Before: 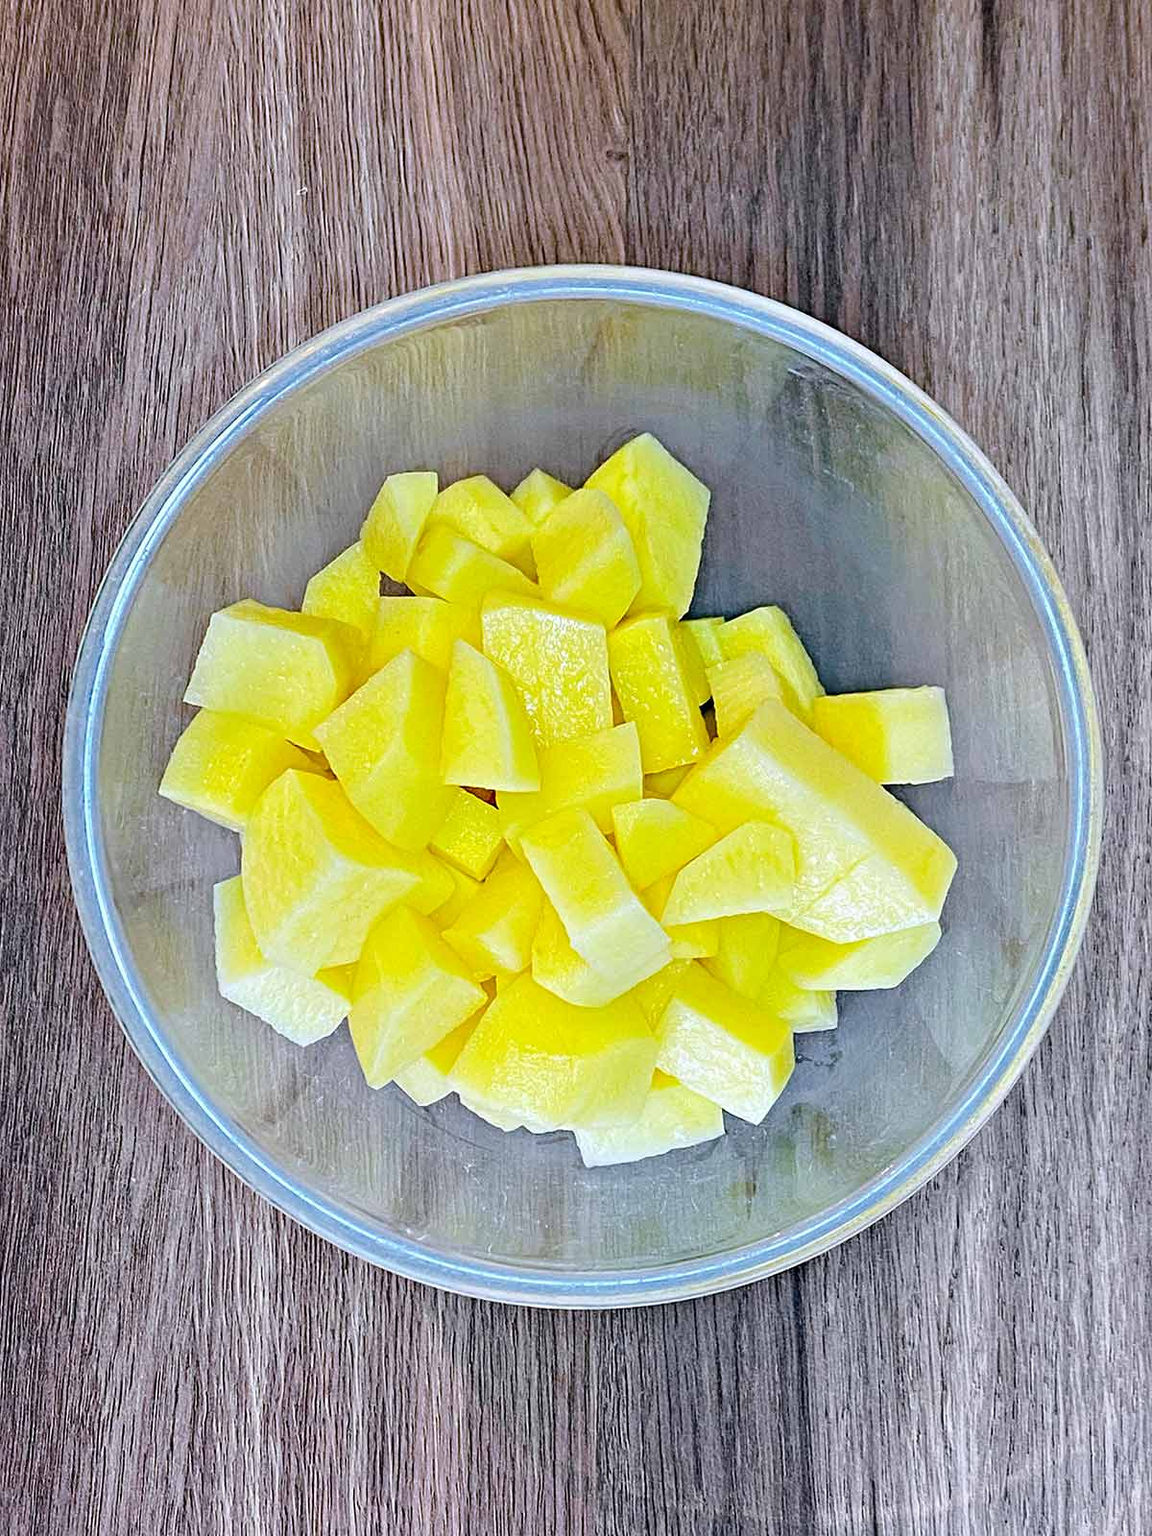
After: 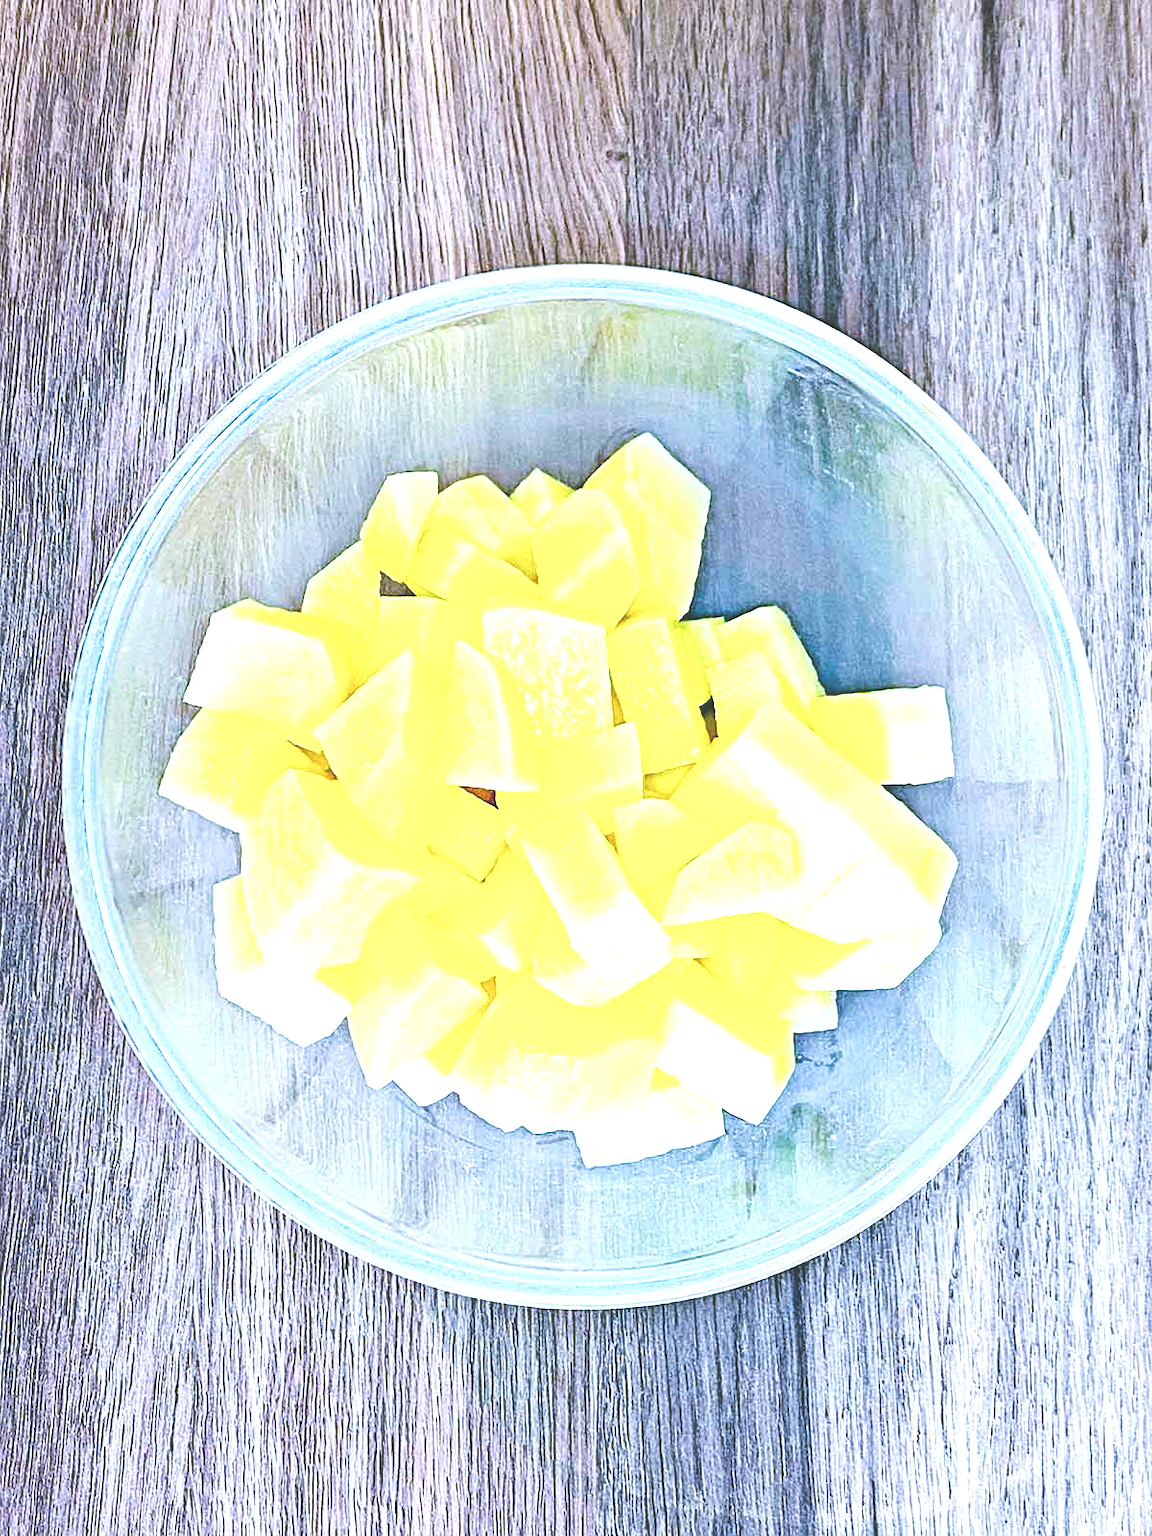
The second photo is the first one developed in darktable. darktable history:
exposure: black level correction 0, exposure 1.2 EV, compensate exposure bias true, compensate highlight preservation false
color correction: highlights a* 4.02, highlights b* 4.98, shadows a* -7.55, shadows b* 4.98
shadows and highlights: shadows 25, highlights -25
color calibration: x 0.396, y 0.386, temperature 3669 K
tone curve: curves: ch0 [(0, 0) (0.003, 0.224) (0.011, 0.229) (0.025, 0.234) (0.044, 0.242) (0.069, 0.249) (0.1, 0.256) (0.136, 0.265) (0.177, 0.285) (0.224, 0.304) (0.277, 0.337) (0.335, 0.385) (0.399, 0.435) (0.468, 0.507) (0.543, 0.59) (0.623, 0.674) (0.709, 0.763) (0.801, 0.852) (0.898, 0.931) (1, 1)], preserve colors none
